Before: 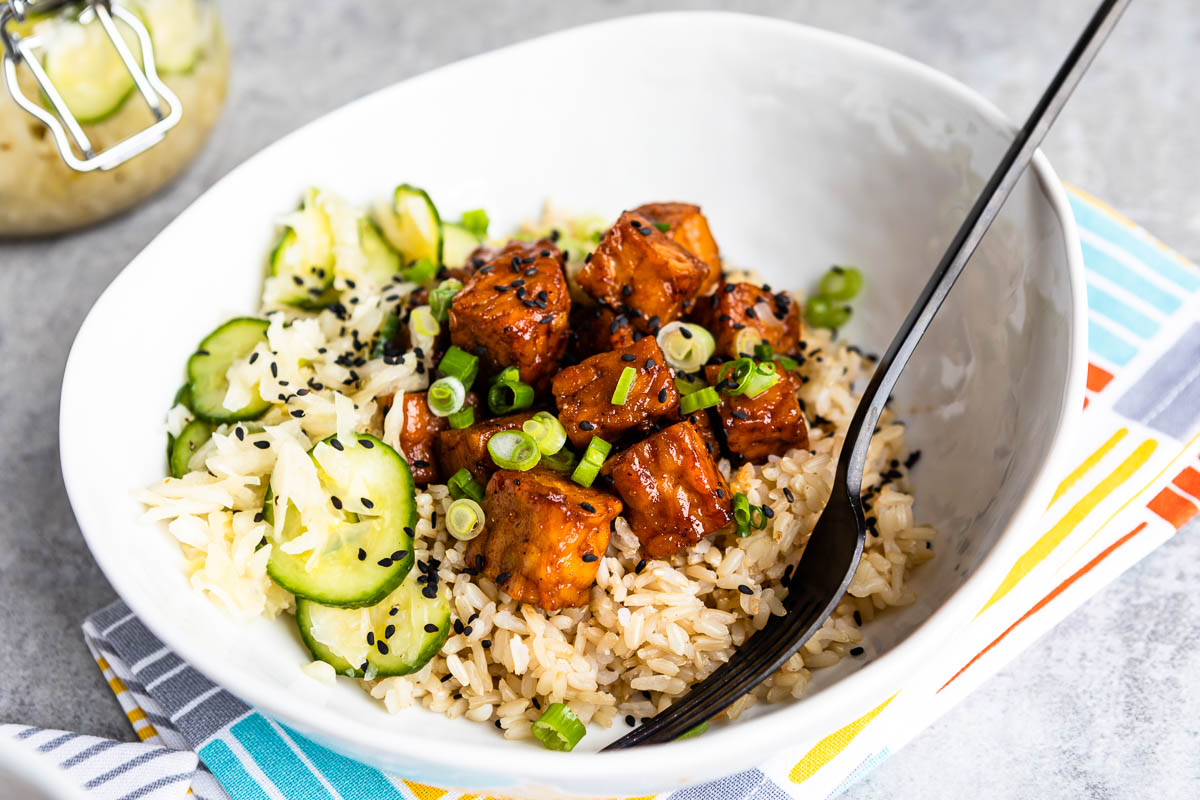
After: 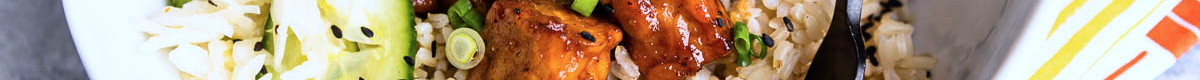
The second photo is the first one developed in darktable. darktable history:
crop and rotate: top 59.084%, bottom 30.916%
color calibration: illuminant as shot in camera, x 0.37, y 0.382, temperature 4313.32 K
